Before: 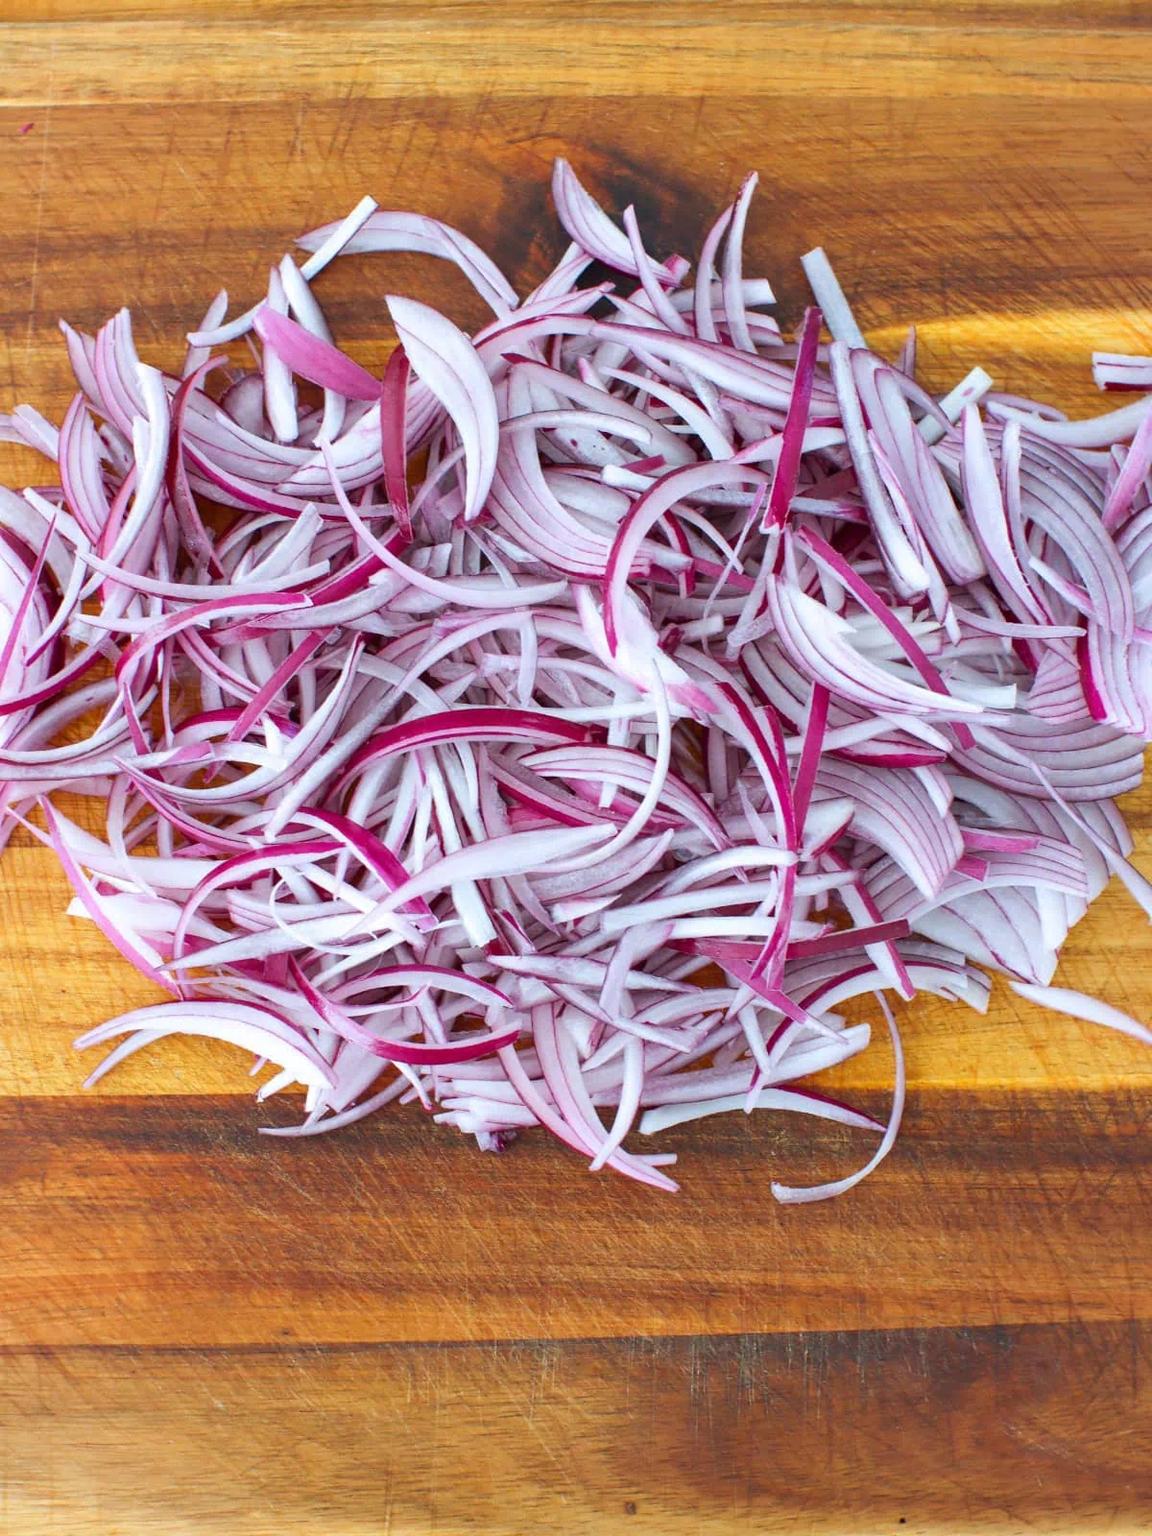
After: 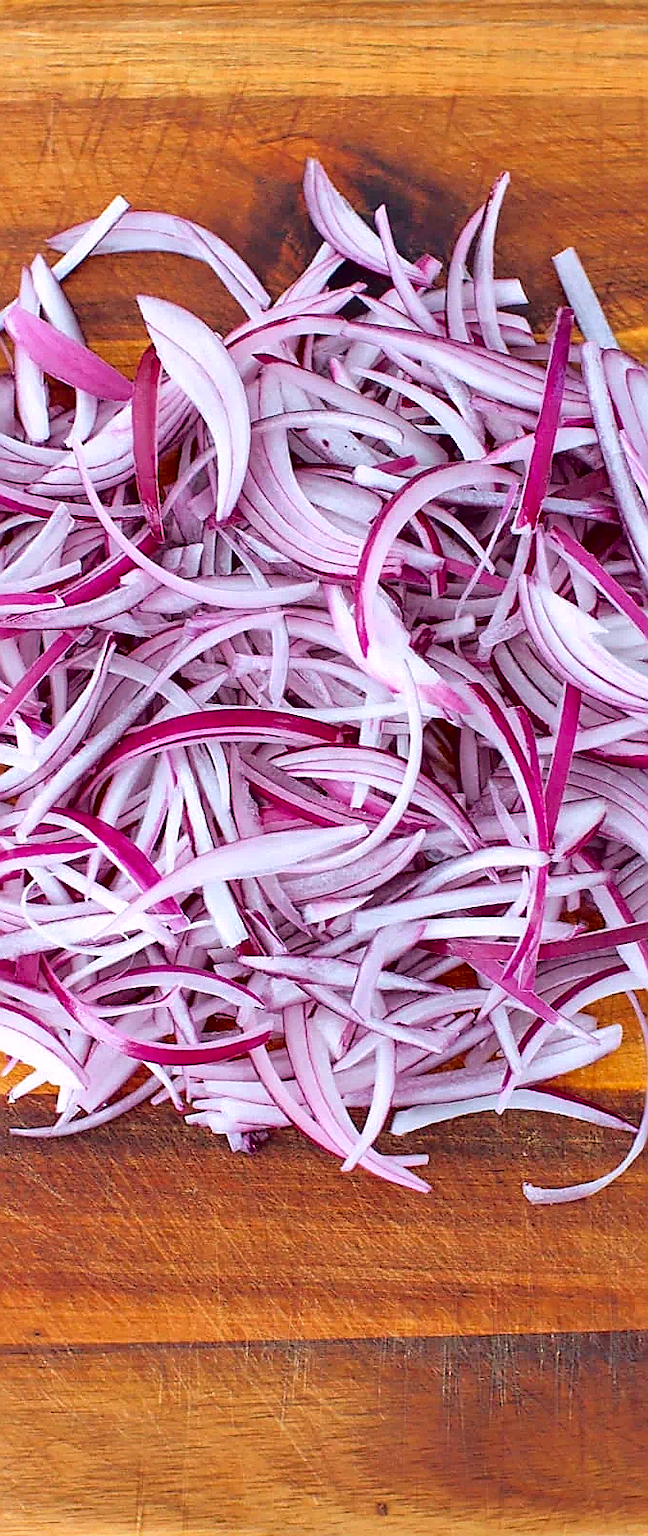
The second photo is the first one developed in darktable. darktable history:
sharpen: radius 1.394, amount 1.26, threshold 0.643
crop: left 21.622%, right 22.116%, bottom 0.012%
tone curve: curves: ch0 [(0, 0) (0.126, 0.061) (0.362, 0.382) (0.498, 0.498) (0.706, 0.712) (1, 1)]; ch1 [(0, 0) (0.5, 0.522) (0.55, 0.586) (1, 1)]; ch2 [(0, 0) (0.44, 0.424) (0.5, 0.482) (0.537, 0.538) (1, 1)], color space Lab, independent channels, preserve colors none
tone equalizer: edges refinement/feathering 500, mask exposure compensation -1.57 EV, preserve details no
